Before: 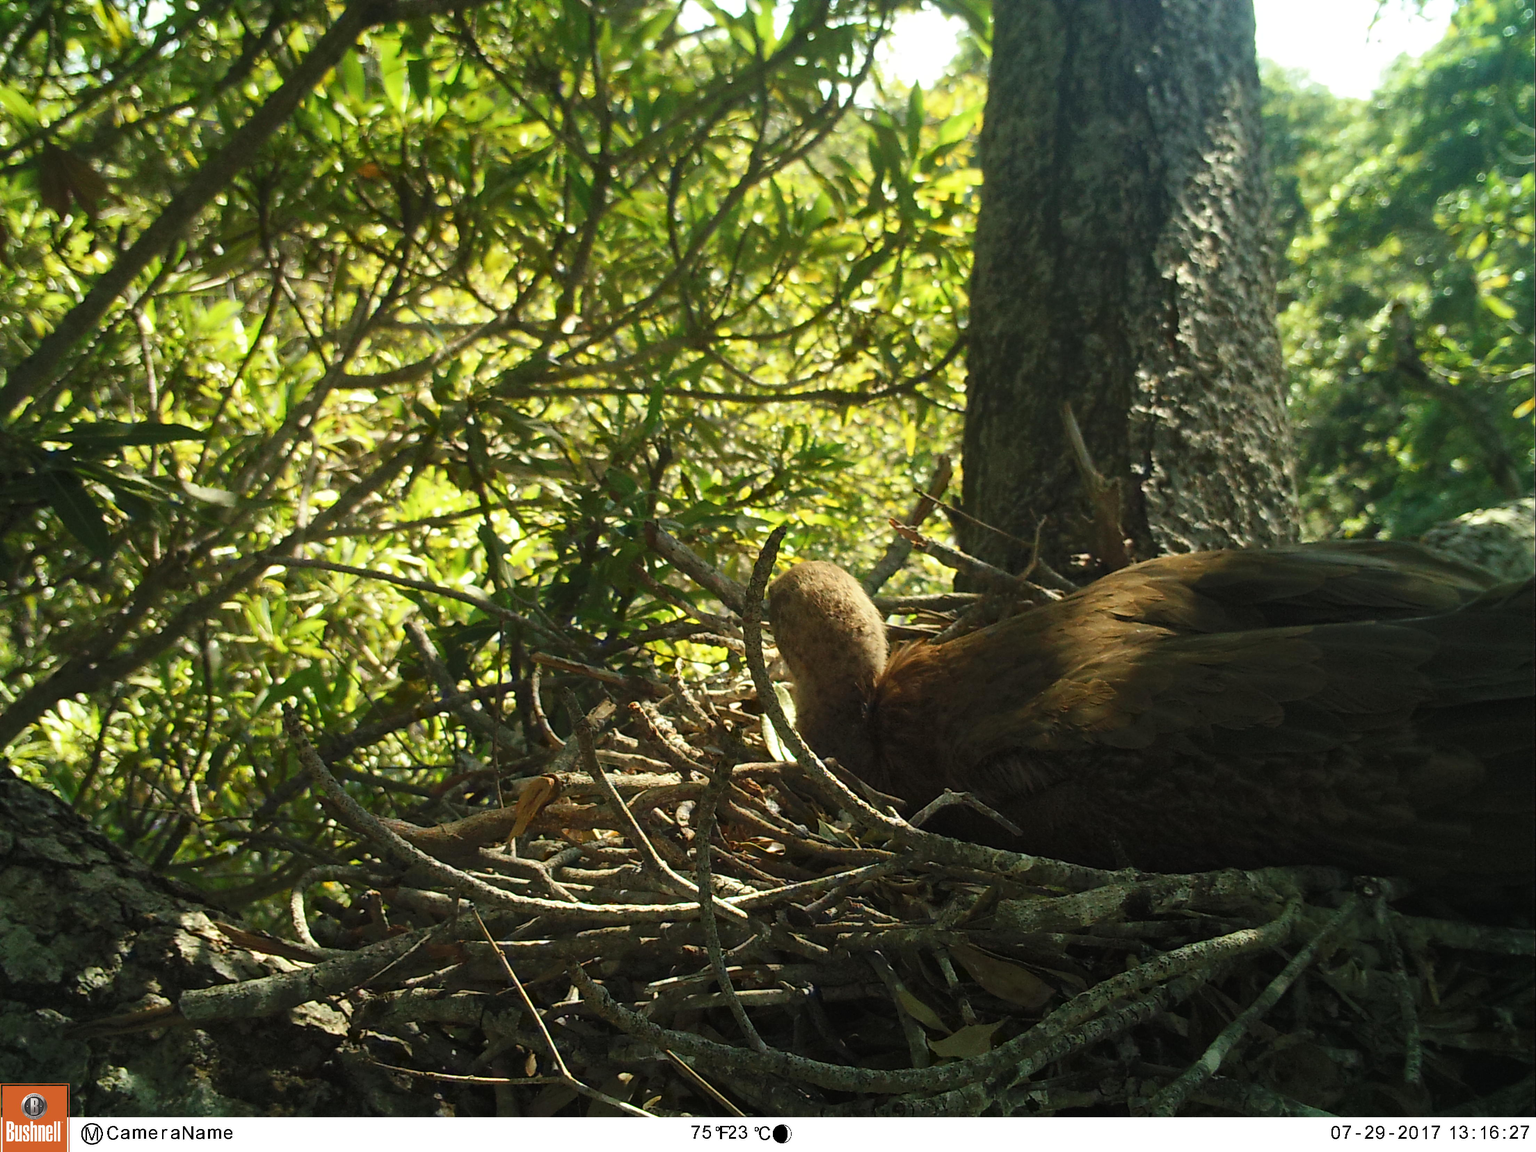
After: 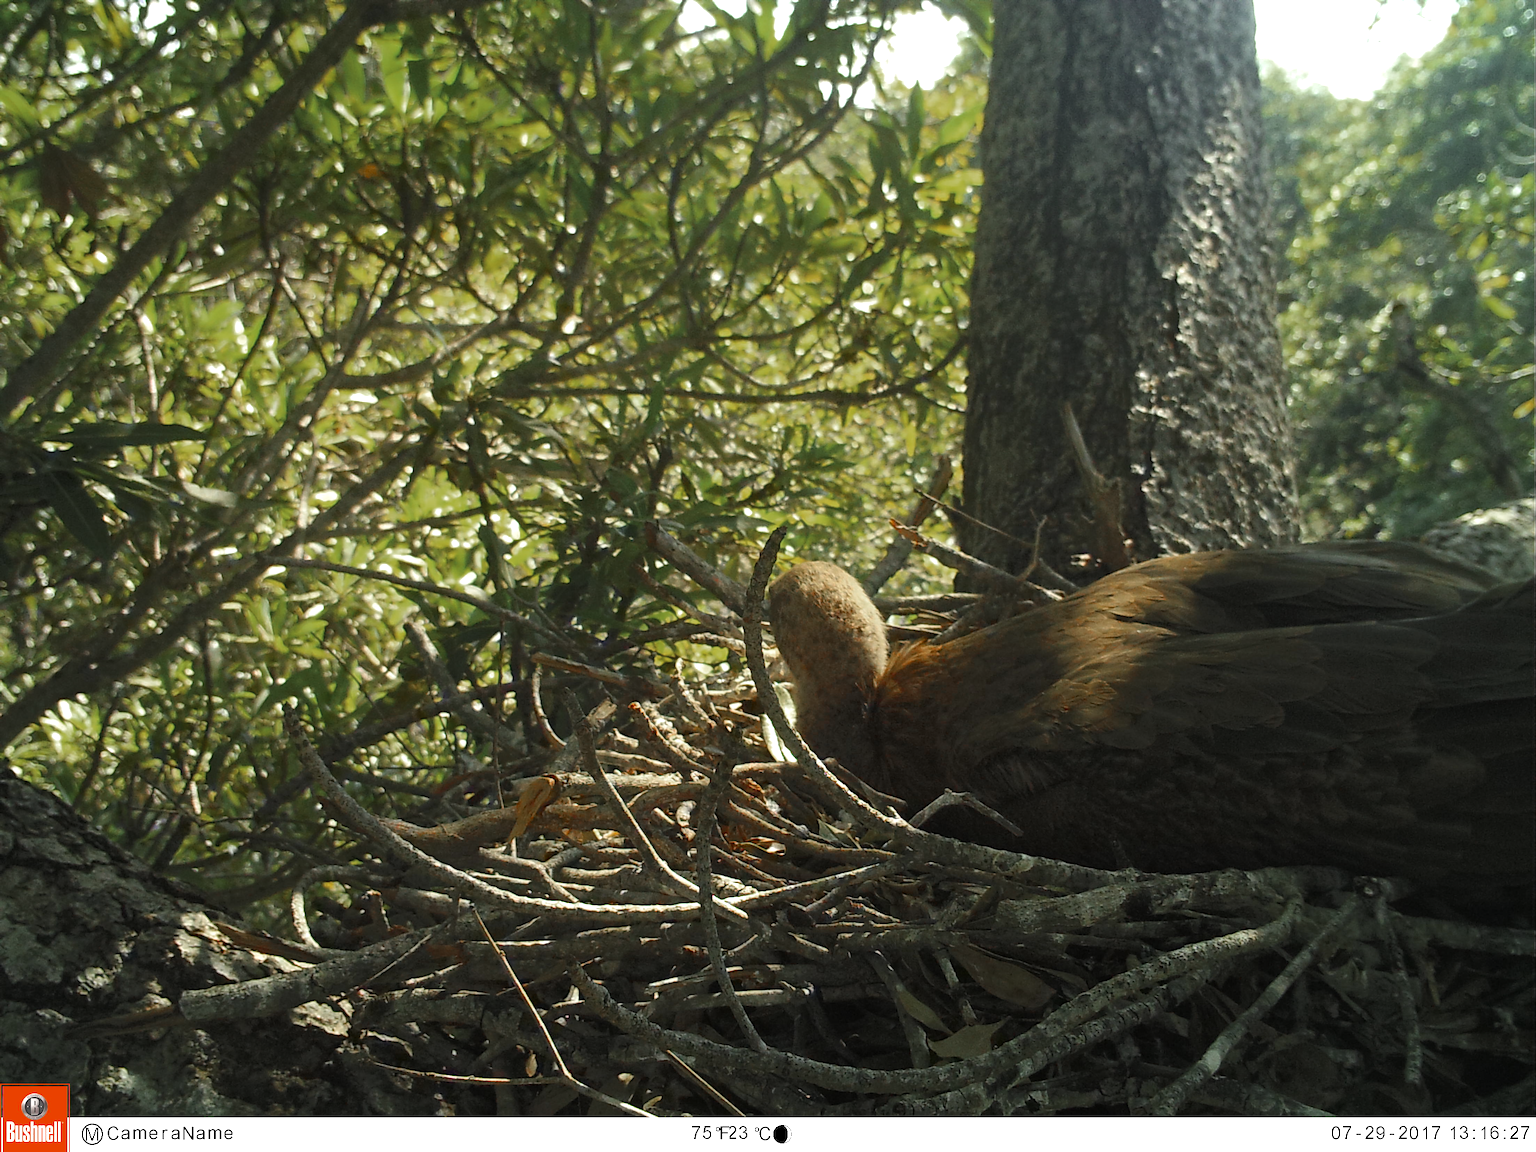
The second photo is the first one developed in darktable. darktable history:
color zones: curves: ch0 [(0, 0.48) (0.209, 0.398) (0.305, 0.332) (0.429, 0.493) (0.571, 0.5) (0.714, 0.5) (0.857, 0.5) (1, 0.48)]; ch1 [(0, 0.736) (0.143, 0.625) (0.225, 0.371) (0.429, 0.256) (0.571, 0.241) (0.714, 0.213) (0.857, 0.48) (1, 0.736)]; ch2 [(0, 0.448) (0.143, 0.498) (0.286, 0.5) (0.429, 0.5) (0.571, 0.5) (0.714, 0.5) (0.857, 0.5) (1, 0.448)]
exposure: black level correction 0.001, exposure 0.498 EV, compensate highlight preservation false
